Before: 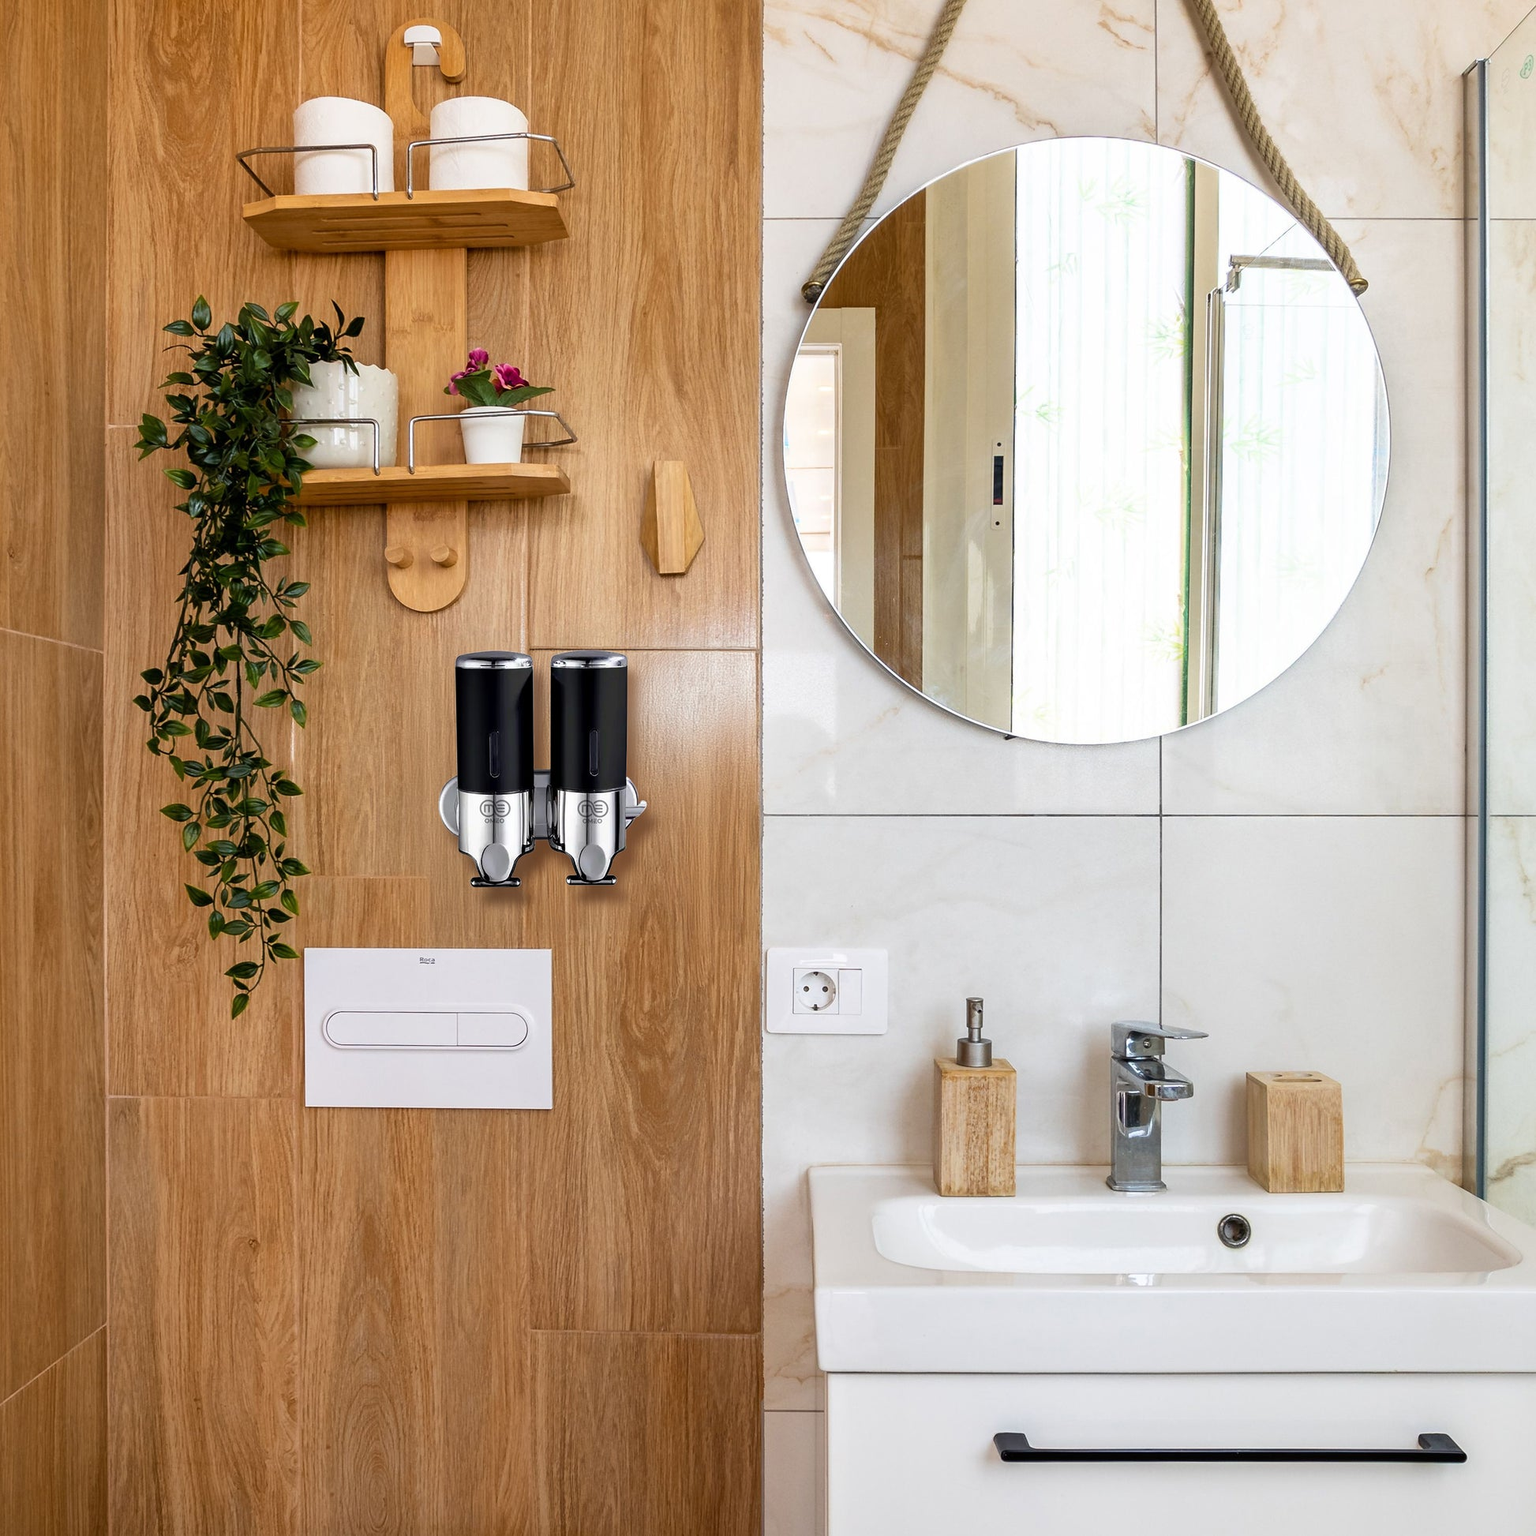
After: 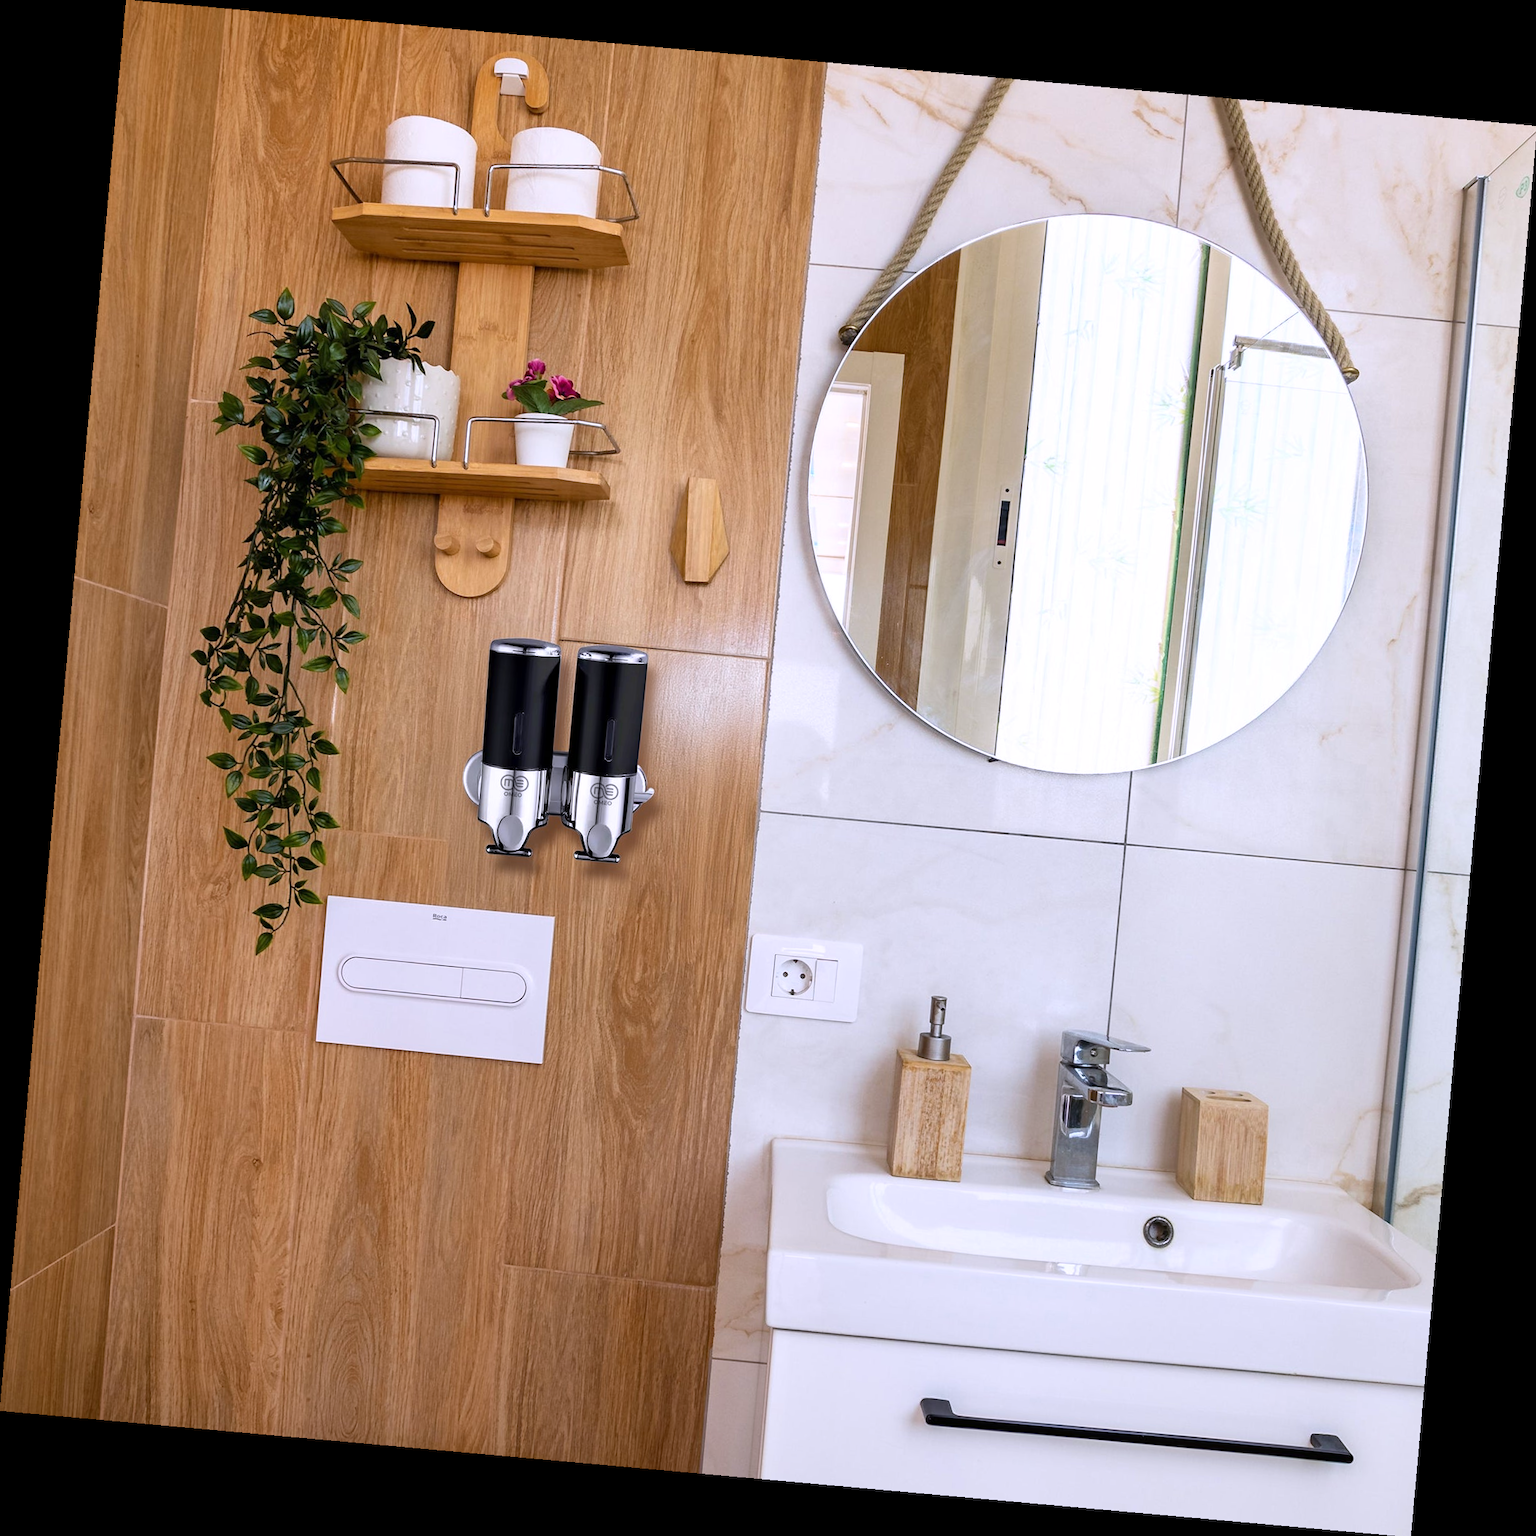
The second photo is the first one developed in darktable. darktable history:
rotate and perspective: rotation 5.12°, automatic cropping off
white balance: red 1.004, blue 1.096
